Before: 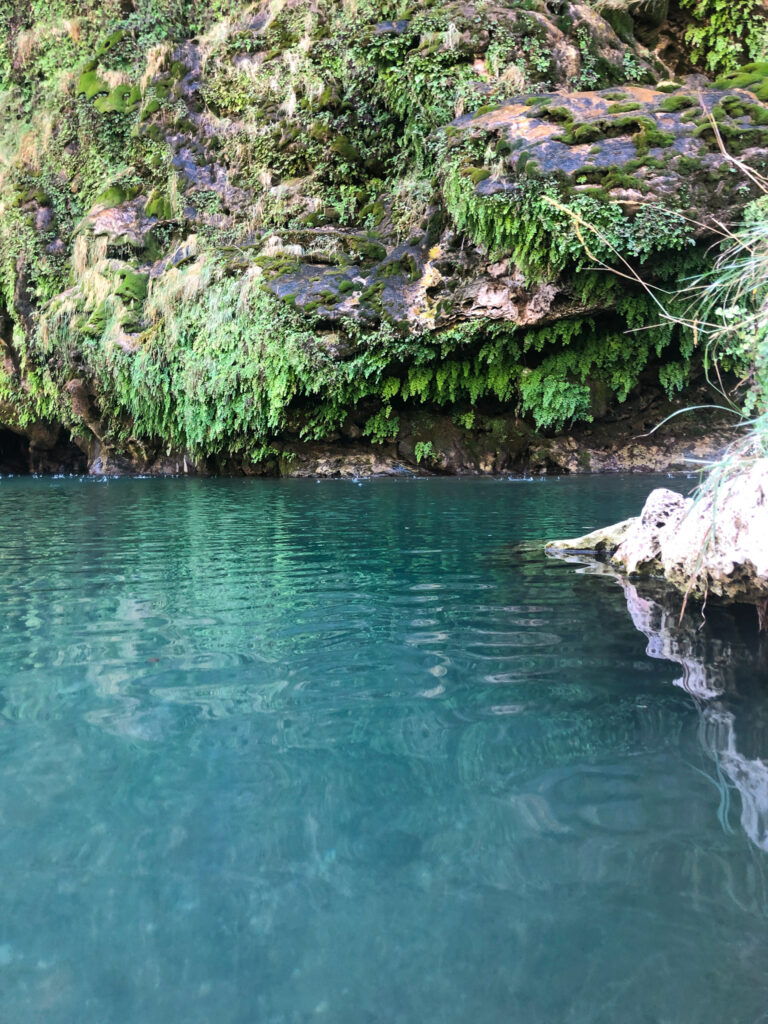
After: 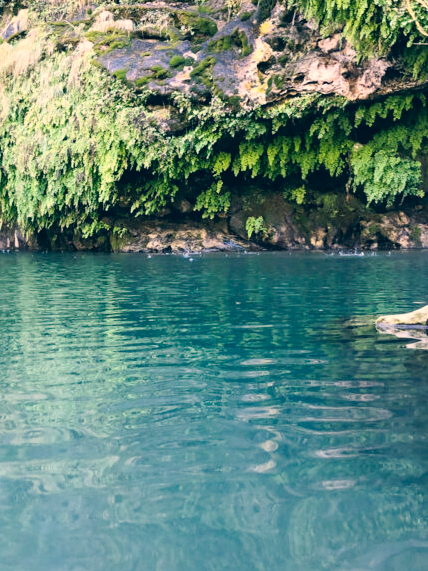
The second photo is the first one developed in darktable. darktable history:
tone curve: curves: ch0 [(0, 0) (0.003, 0.004) (0.011, 0.014) (0.025, 0.032) (0.044, 0.057) (0.069, 0.089) (0.1, 0.128) (0.136, 0.174) (0.177, 0.227) (0.224, 0.287) (0.277, 0.354) (0.335, 0.427) (0.399, 0.507) (0.468, 0.582) (0.543, 0.653) (0.623, 0.726) (0.709, 0.799) (0.801, 0.876) (0.898, 0.937) (1, 1)], preserve colors none
color correction: highlights a* 10.32, highlights b* 14.66, shadows a* -9.59, shadows b* -15.02
tone equalizer: on, module defaults
crop and rotate: left 22.13%, top 22.054%, right 22.026%, bottom 22.102%
